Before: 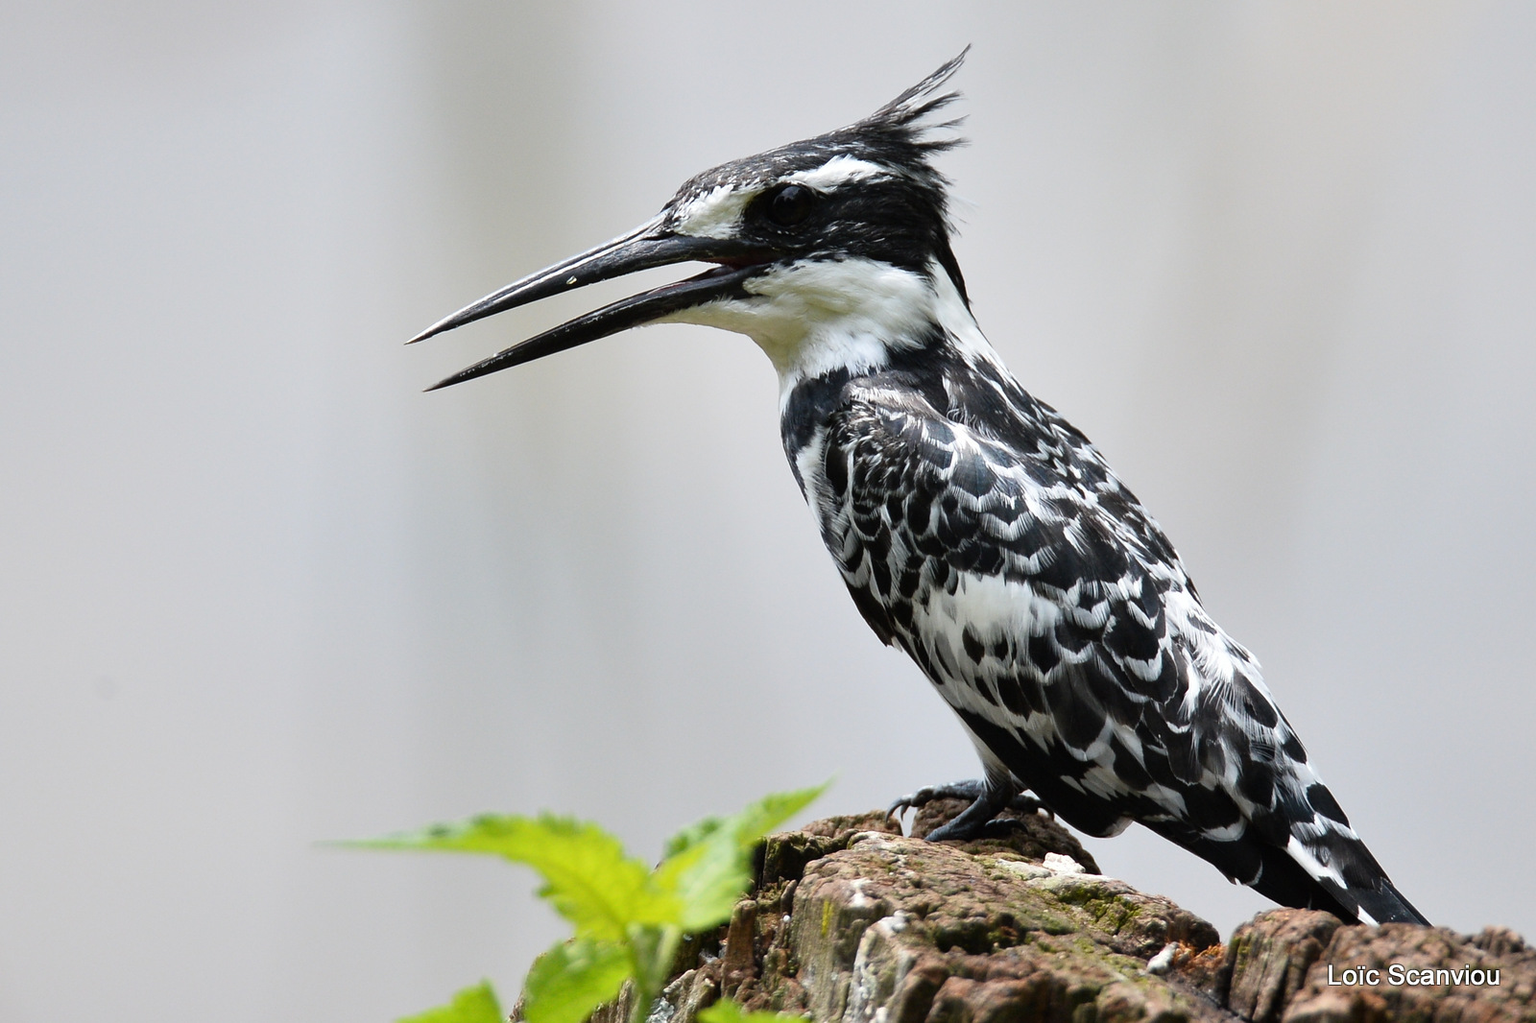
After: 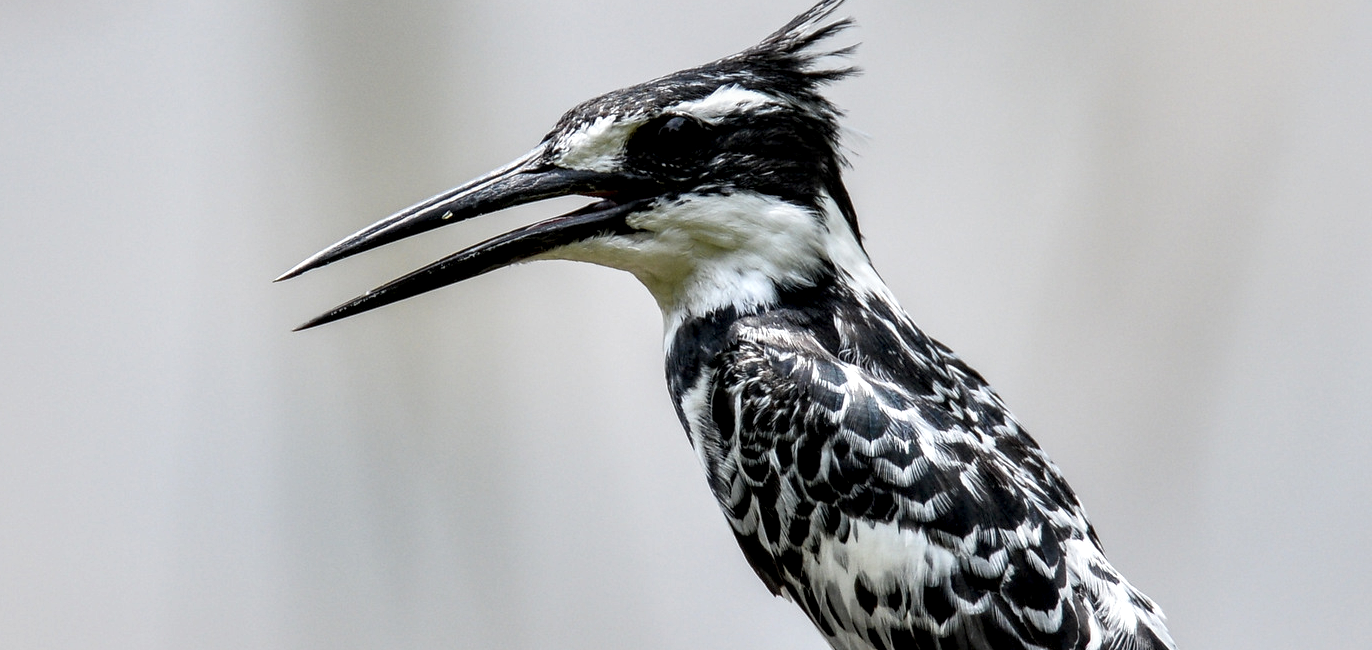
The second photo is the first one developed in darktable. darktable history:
crop and rotate: left 9.252%, top 7.285%, right 4.97%, bottom 31.735%
local contrast: highlights 60%, shadows 60%, detail 160%
